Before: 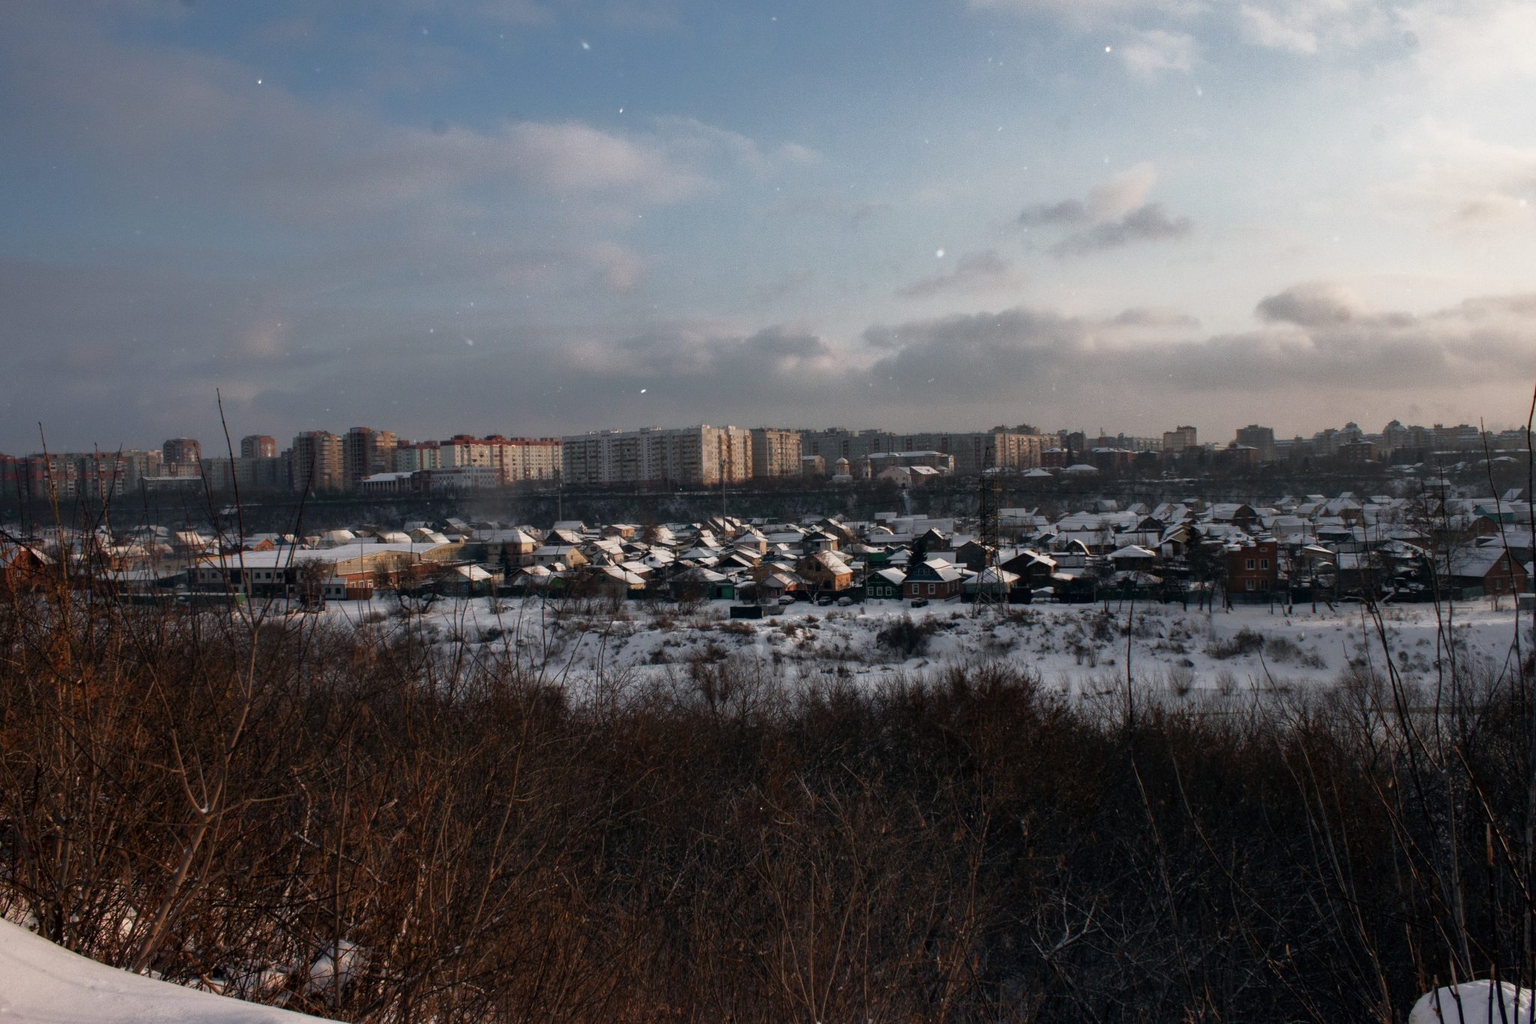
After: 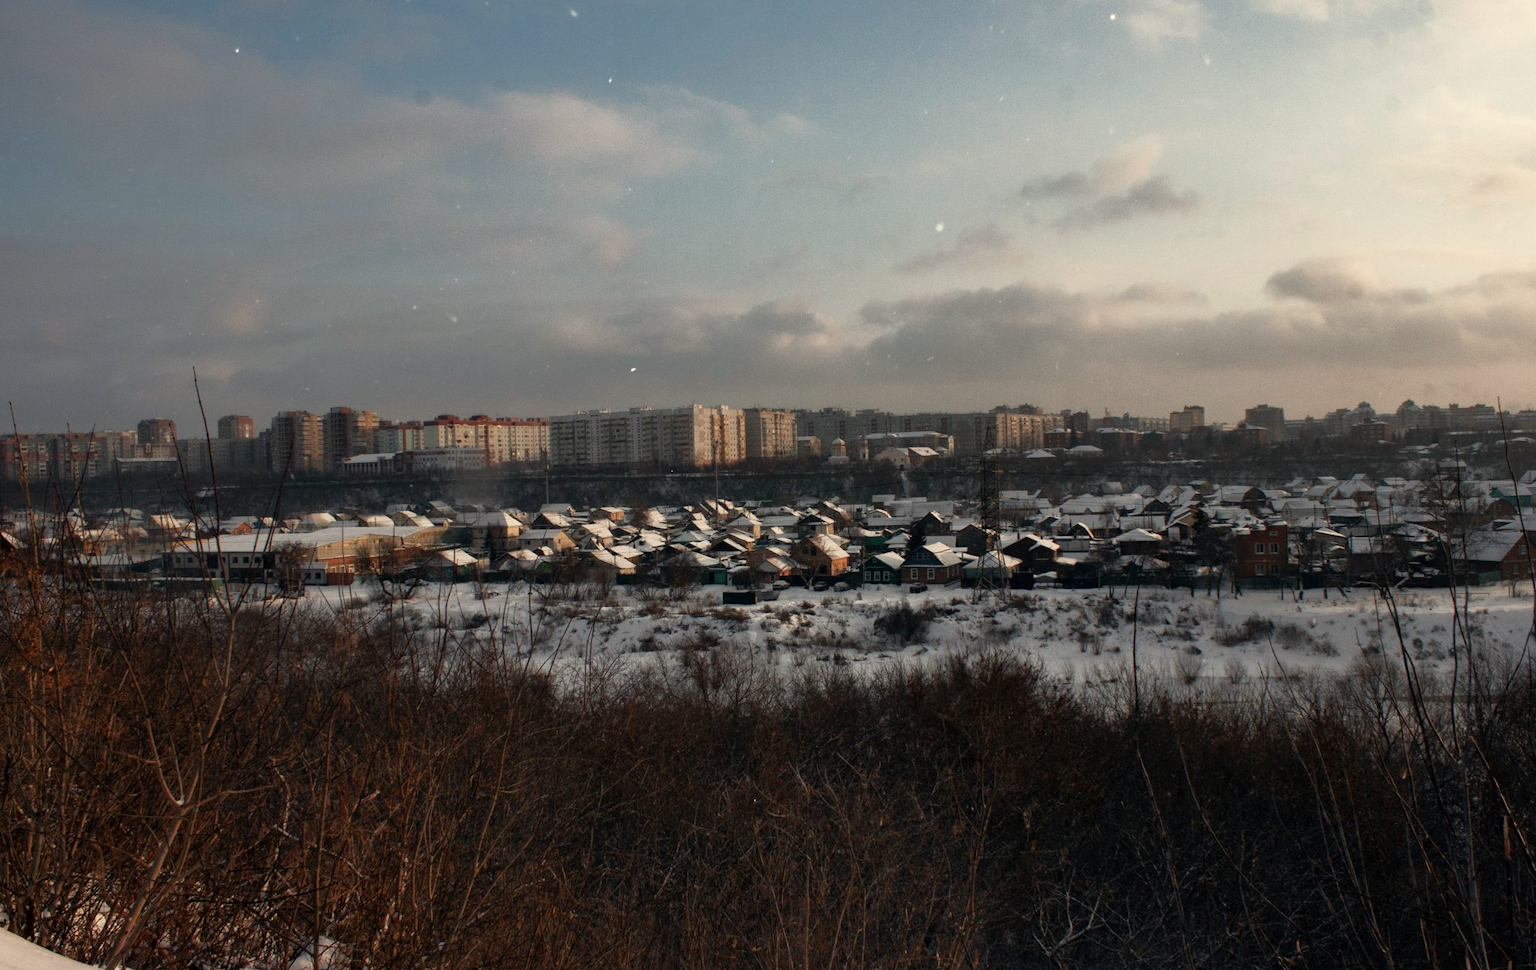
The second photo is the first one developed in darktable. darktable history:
crop: left 1.964%, top 3.251%, right 1.122%, bottom 4.933%
white balance: red 1.029, blue 0.92
